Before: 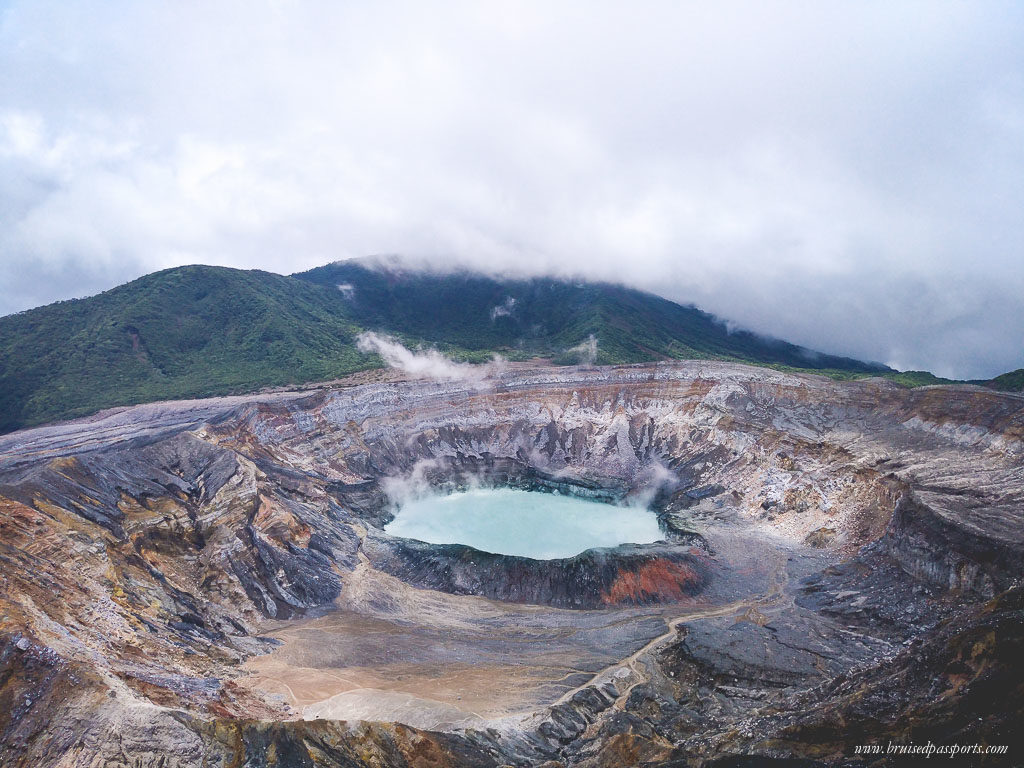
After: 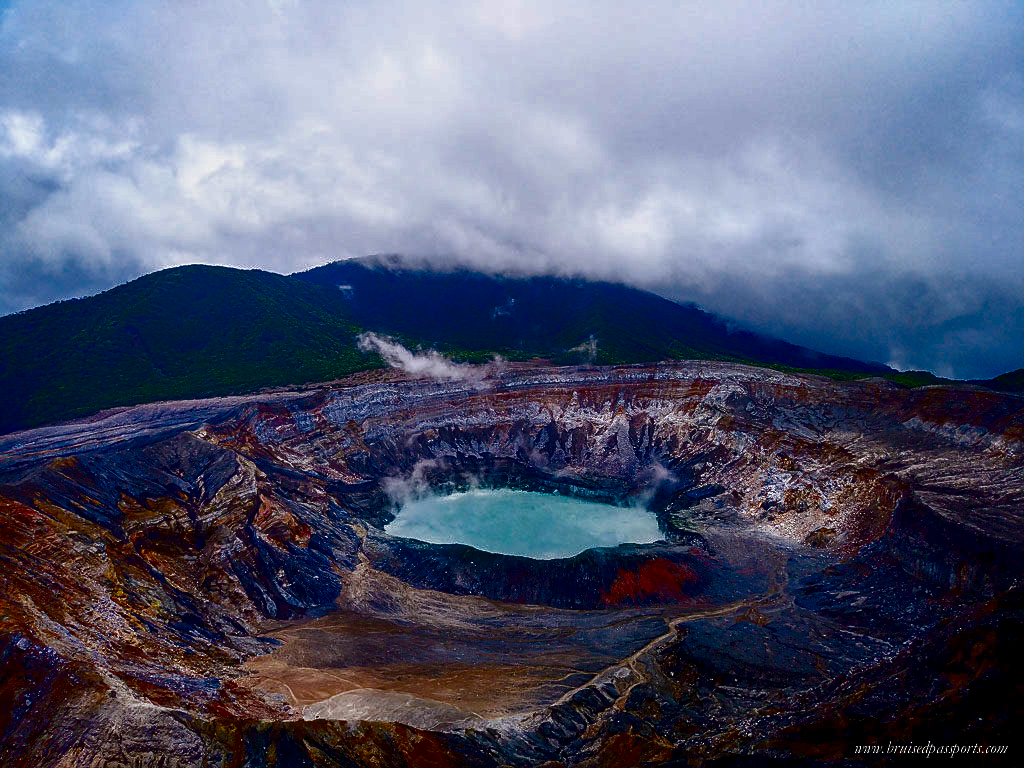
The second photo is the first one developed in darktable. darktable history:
contrast brightness saturation: brightness -0.983, saturation 0.987
exposure: exposure -0.06 EV, compensate exposure bias true, compensate highlight preservation false
sharpen: radius 1.915, amount 0.399, threshold 1.655
local contrast: on, module defaults
